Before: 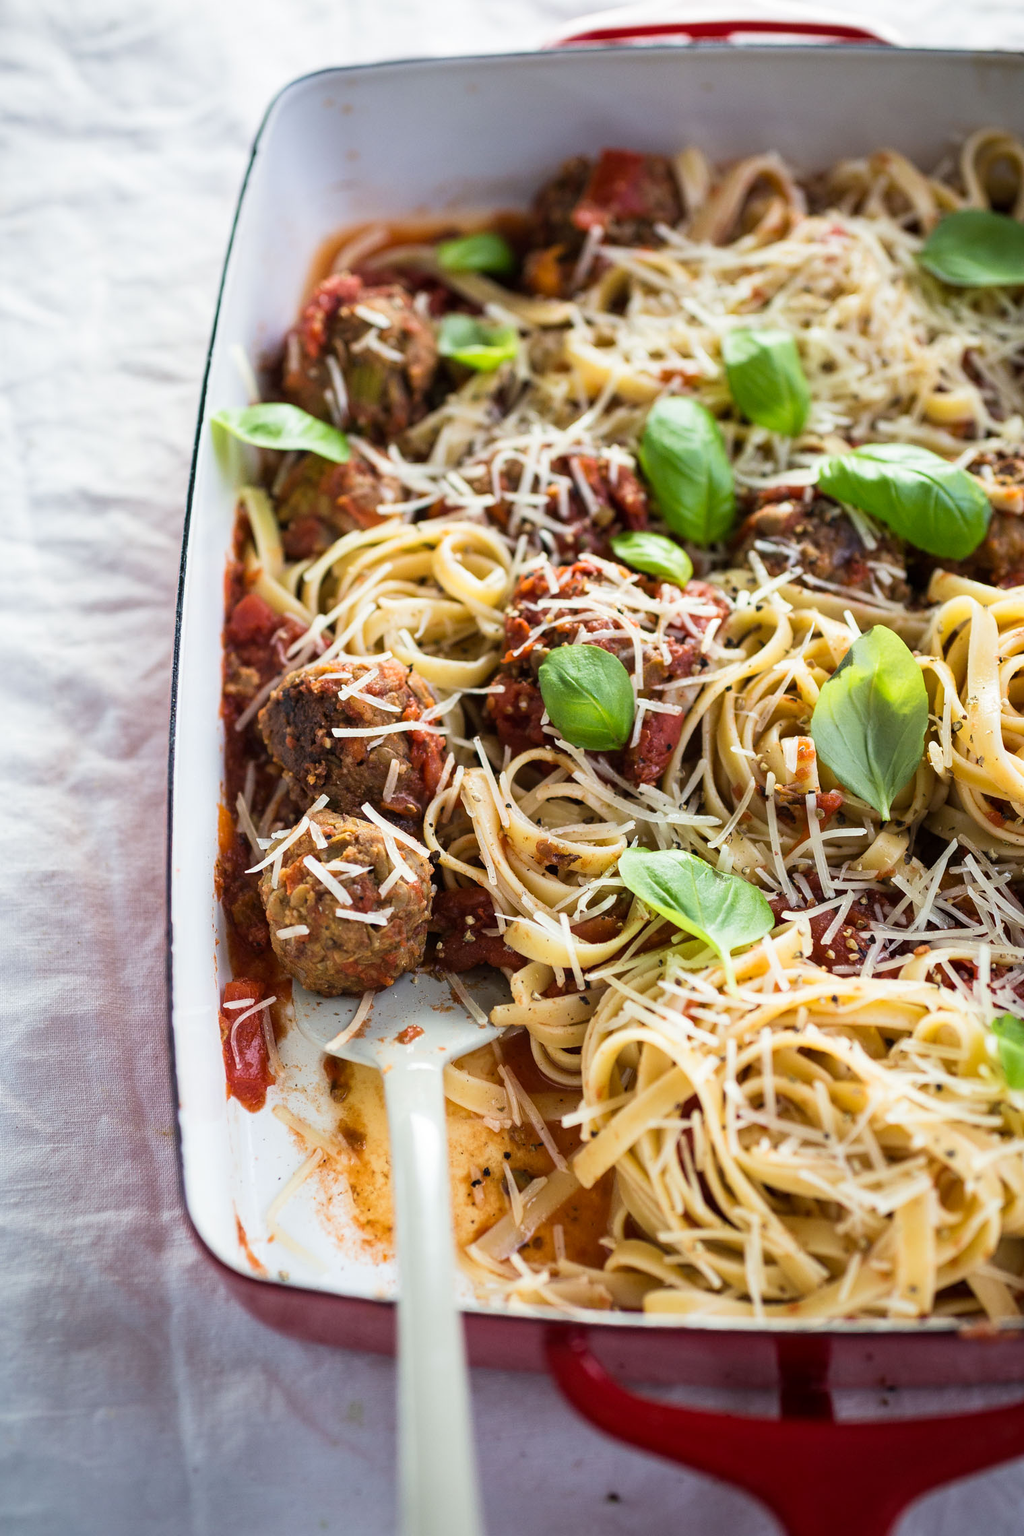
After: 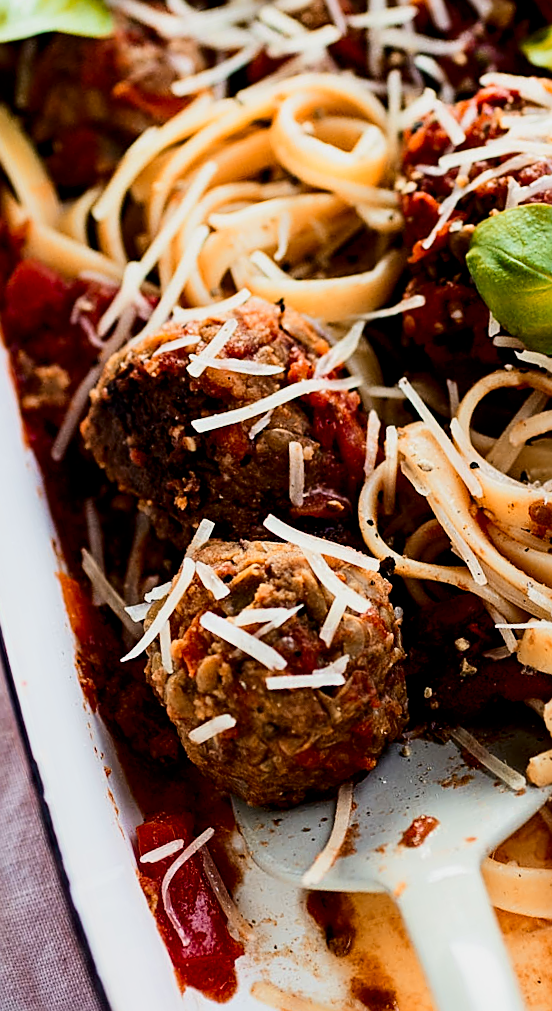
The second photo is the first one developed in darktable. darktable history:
contrast brightness saturation: contrast 0.22, brightness -0.19, saturation 0.24
color zones: curves: ch2 [(0, 0.5) (0.143, 0.5) (0.286, 0.416) (0.429, 0.5) (0.571, 0.5) (0.714, 0.5) (0.857, 0.5) (1, 0.5)]
crop and rotate: left 21.77%, top 18.528%, right 44.676%, bottom 2.997%
filmic rgb: black relative exposure -3.86 EV, white relative exposure 3.48 EV, hardness 2.63, contrast 1.103
rotate and perspective: rotation -14.8°, crop left 0.1, crop right 0.903, crop top 0.25, crop bottom 0.748
sharpen: on, module defaults
levels: levels [0, 0.492, 0.984]
